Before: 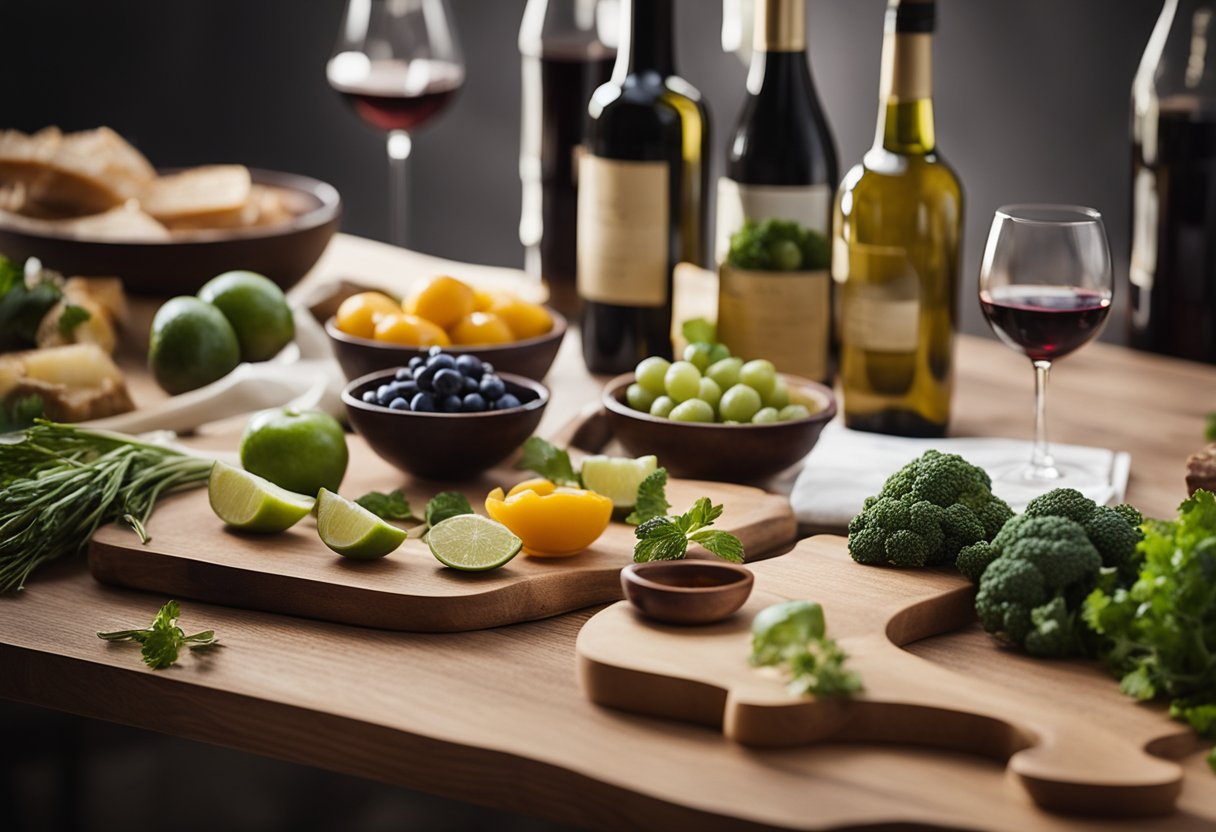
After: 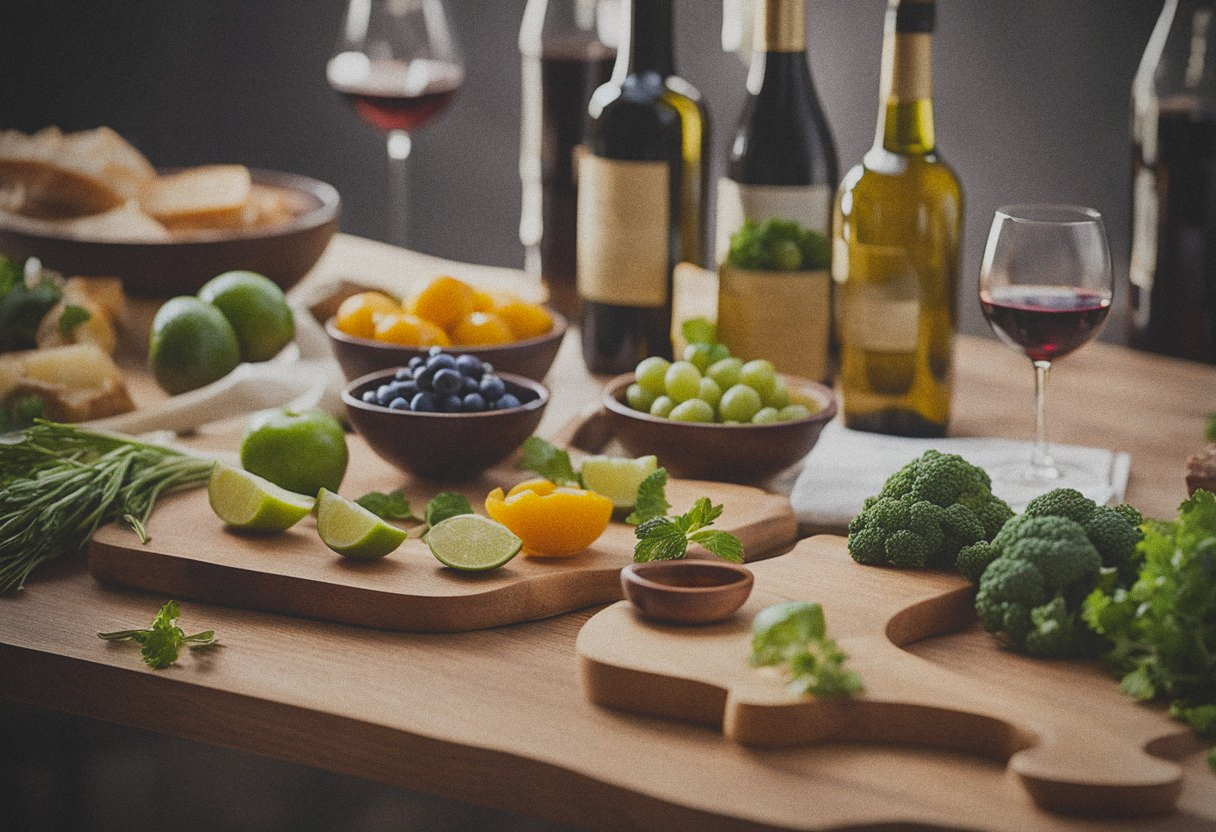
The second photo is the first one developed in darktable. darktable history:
vignetting: fall-off radius 60.92%
grain: on, module defaults
contrast brightness saturation: contrast -0.28
